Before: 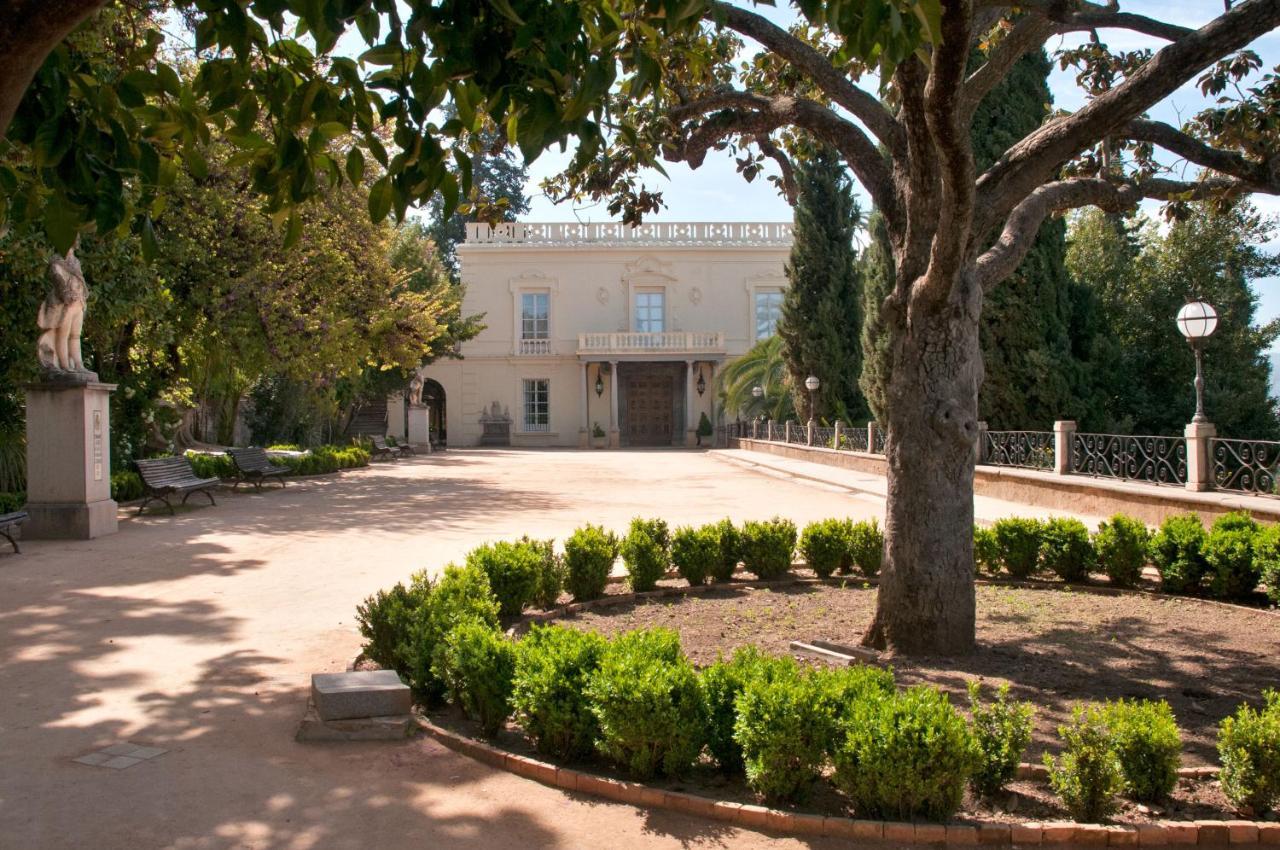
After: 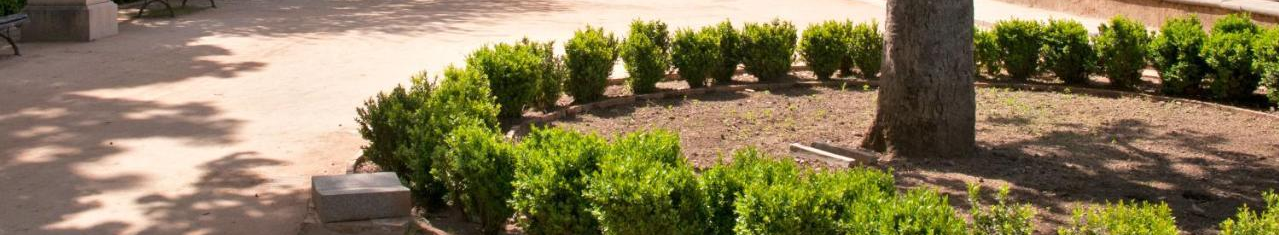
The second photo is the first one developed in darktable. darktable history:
crop and rotate: top 58.773%, bottom 13.474%
